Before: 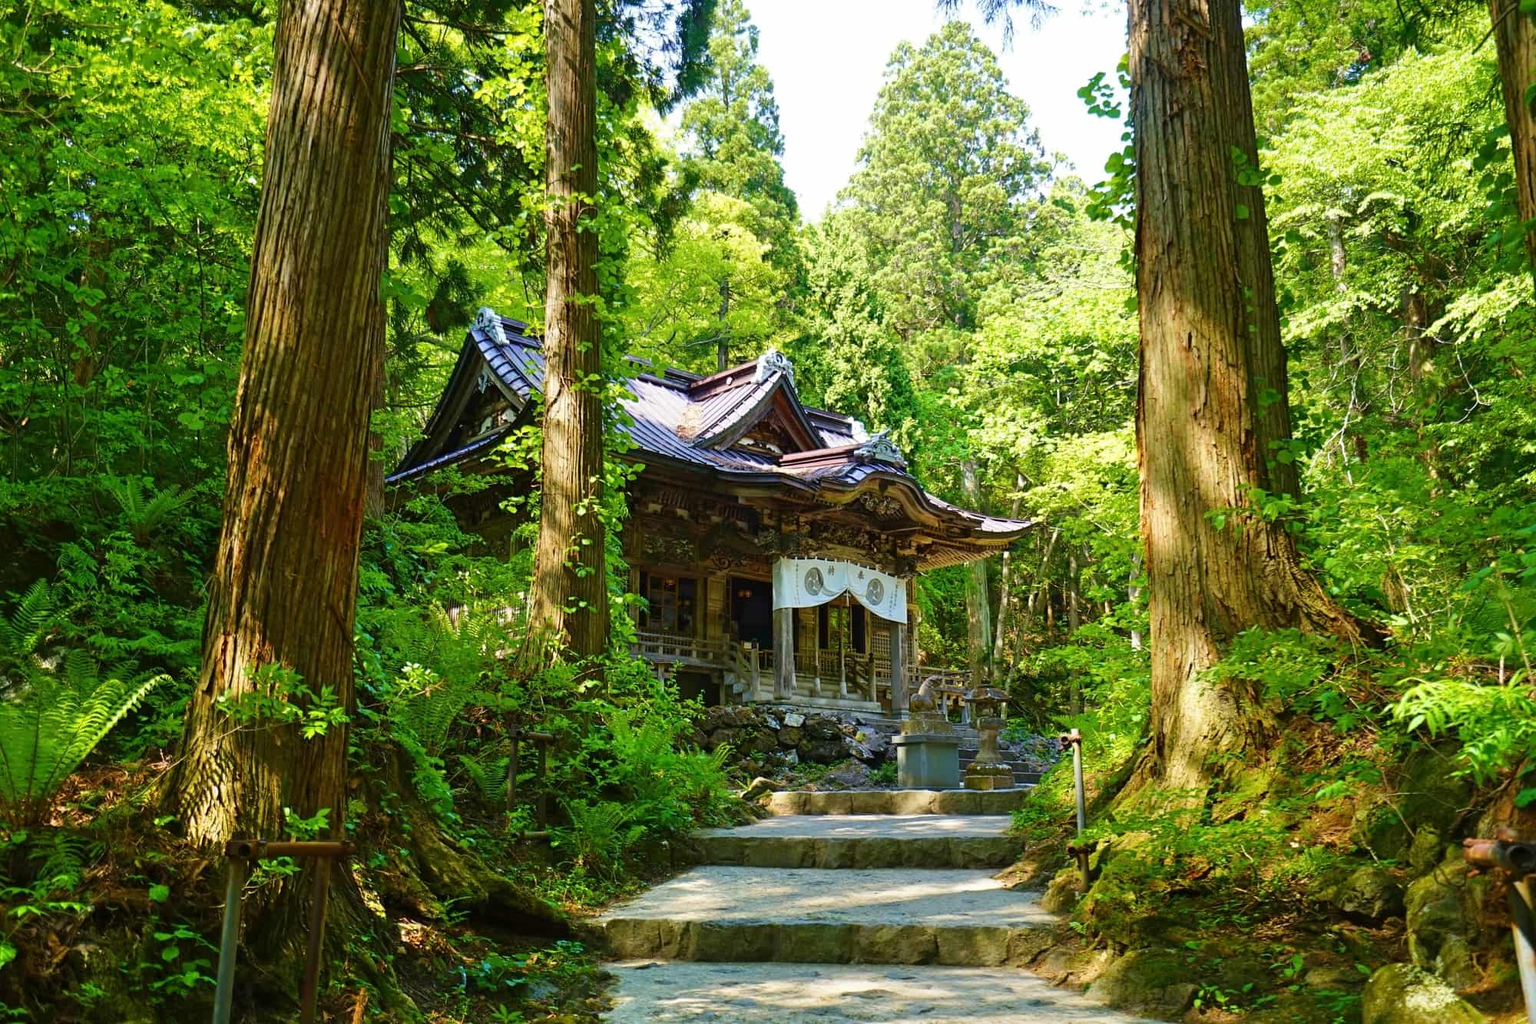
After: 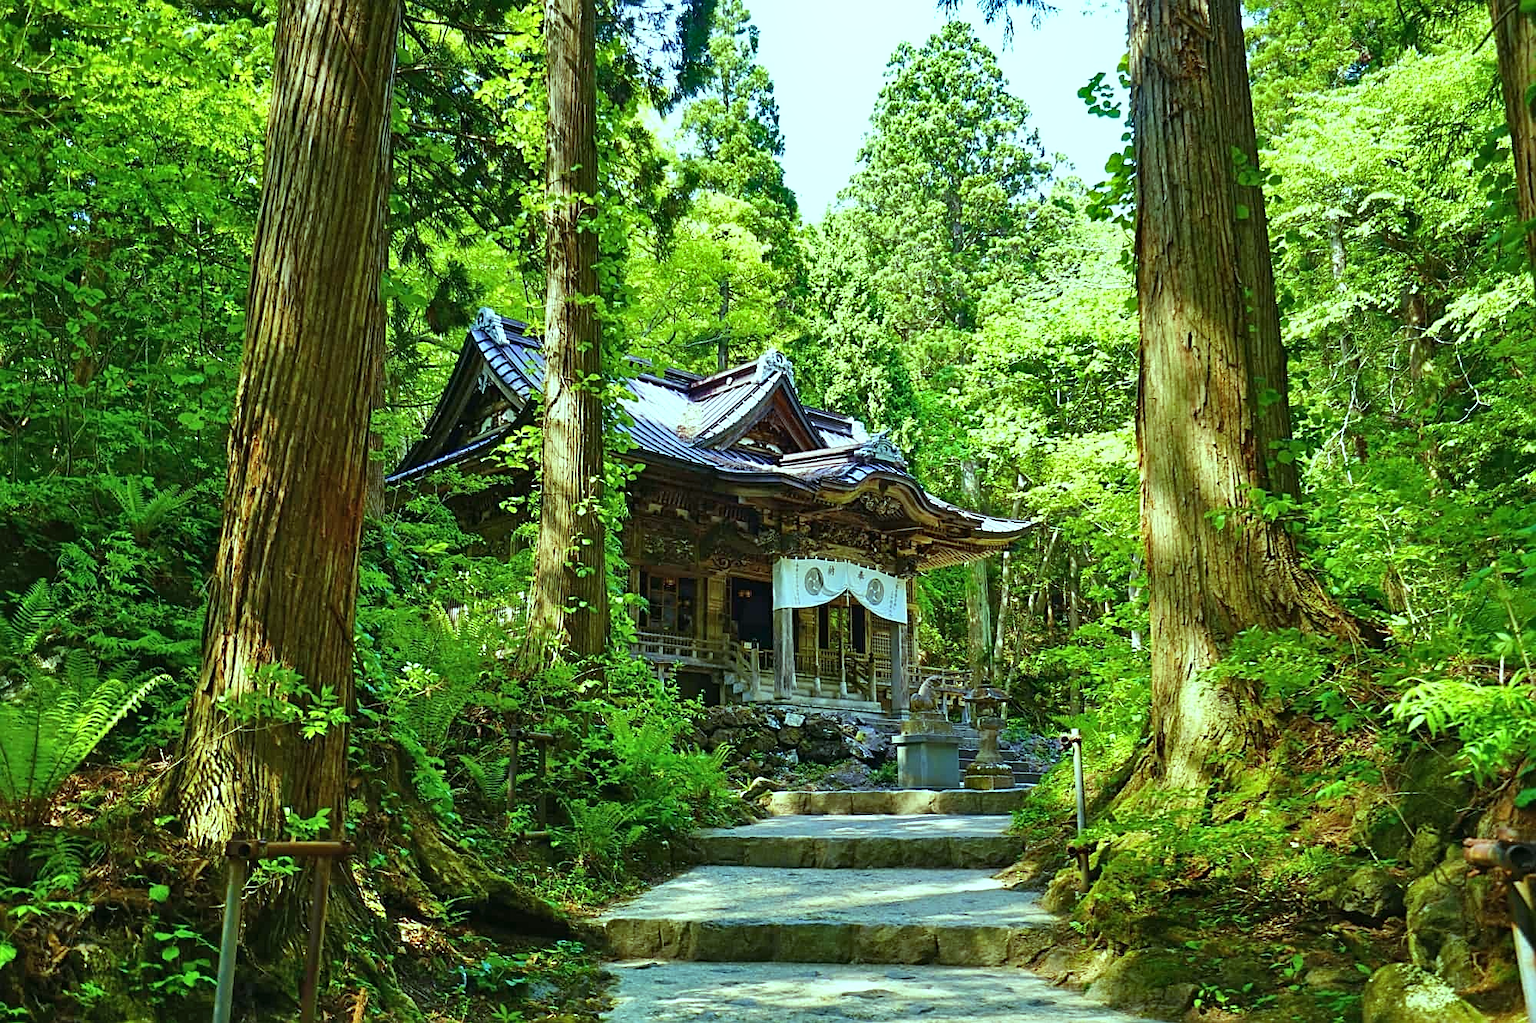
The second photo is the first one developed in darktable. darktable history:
shadows and highlights: soften with gaussian
sharpen: on, module defaults
color balance: mode lift, gamma, gain (sRGB), lift [0.997, 0.979, 1.021, 1.011], gamma [1, 1.084, 0.916, 0.998], gain [1, 0.87, 1.13, 1.101], contrast 4.55%, contrast fulcrum 38.24%, output saturation 104.09%
exposure: compensate highlight preservation false
